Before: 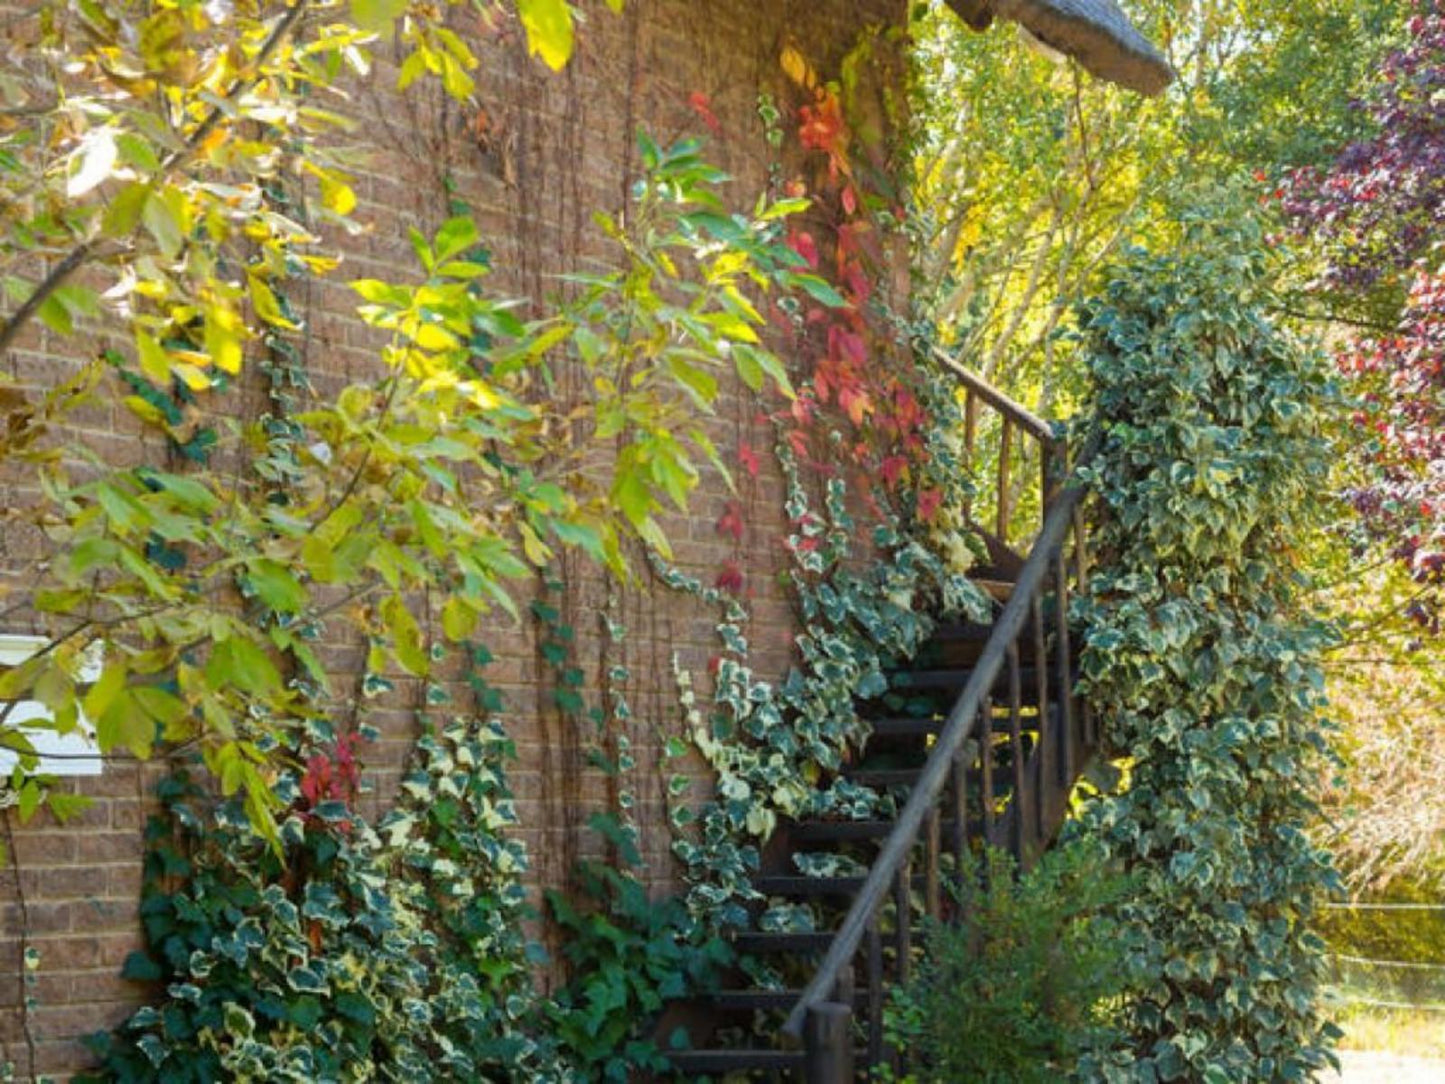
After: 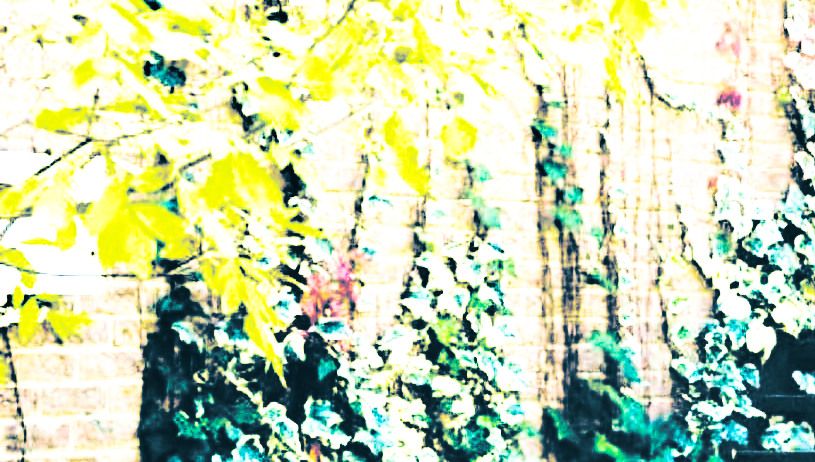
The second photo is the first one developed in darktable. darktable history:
color balance rgb: global offset › luminance -0.51%, perceptual saturation grading › global saturation 27.53%, perceptual saturation grading › highlights -25%, perceptual saturation grading › shadows 25%, perceptual brilliance grading › highlights 6.62%, perceptual brilliance grading › mid-tones 17.07%, perceptual brilliance grading › shadows -5.23%
exposure: black level correction 0, exposure 1.3 EV, compensate highlight preservation false
shadows and highlights: shadows 5, soften with gaussian
base curve: curves: ch0 [(0, 0.015) (0.085, 0.116) (0.134, 0.298) (0.19, 0.545) (0.296, 0.764) (0.599, 0.982) (1, 1)], preserve colors none
tone equalizer: -8 EV -0.75 EV, -7 EV -0.7 EV, -6 EV -0.6 EV, -5 EV -0.4 EV, -3 EV 0.4 EV, -2 EV 0.6 EV, -1 EV 0.7 EV, +0 EV 0.75 EV, edges refinement/feathering 500, mask exposure compensation -1.57 EV, preserve details no
velvia: on, module defaults
crop: top 44.483%, right 43.593%, bottom 12.892%
split-toning: shadows › hue 212.4°, balance -70
